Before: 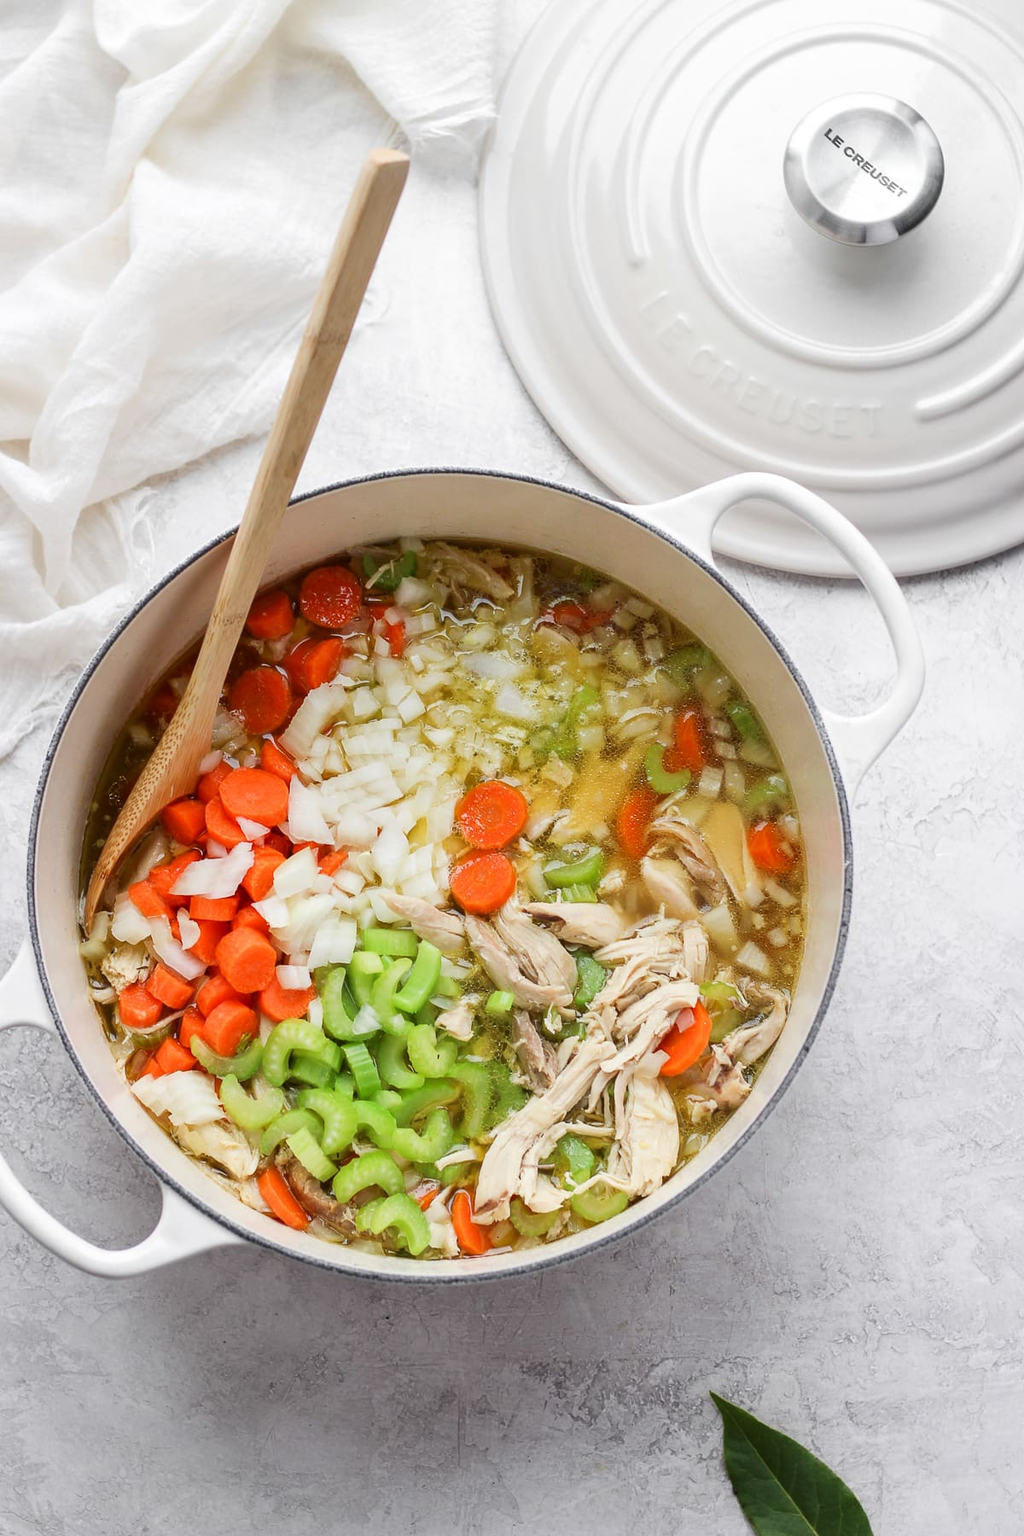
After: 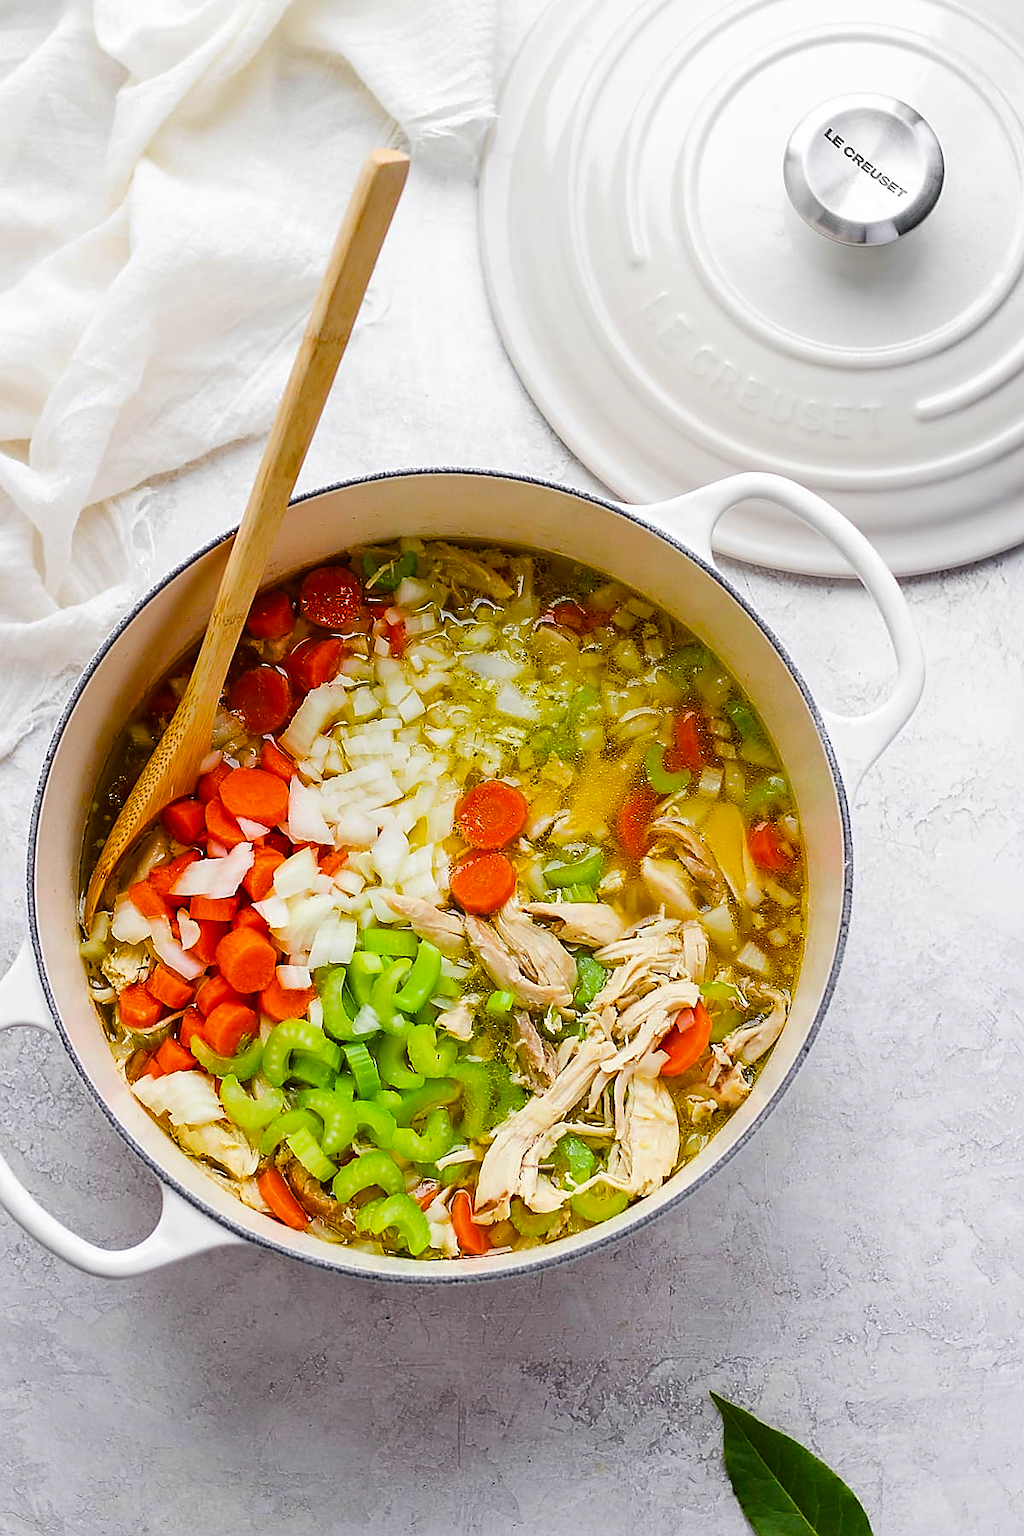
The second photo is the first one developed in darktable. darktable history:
color balance rgb: linear chroma grading › shadows -2.323%, linear chroma grading › highlights -14.765%, linear chroma grading › global chroma -9.844%, linear chroma grading › mid-tones -10.024%, perceptual saturation grading › global saturation 63.8%, perceptual saturation grading › highlights 59.288%, perceptual saturation grading › mid-tones 49.341%, perceptual saturation grading › shadows 49.838%
sharpen: radius 1.42, amount 1.247, threshold 0.701
